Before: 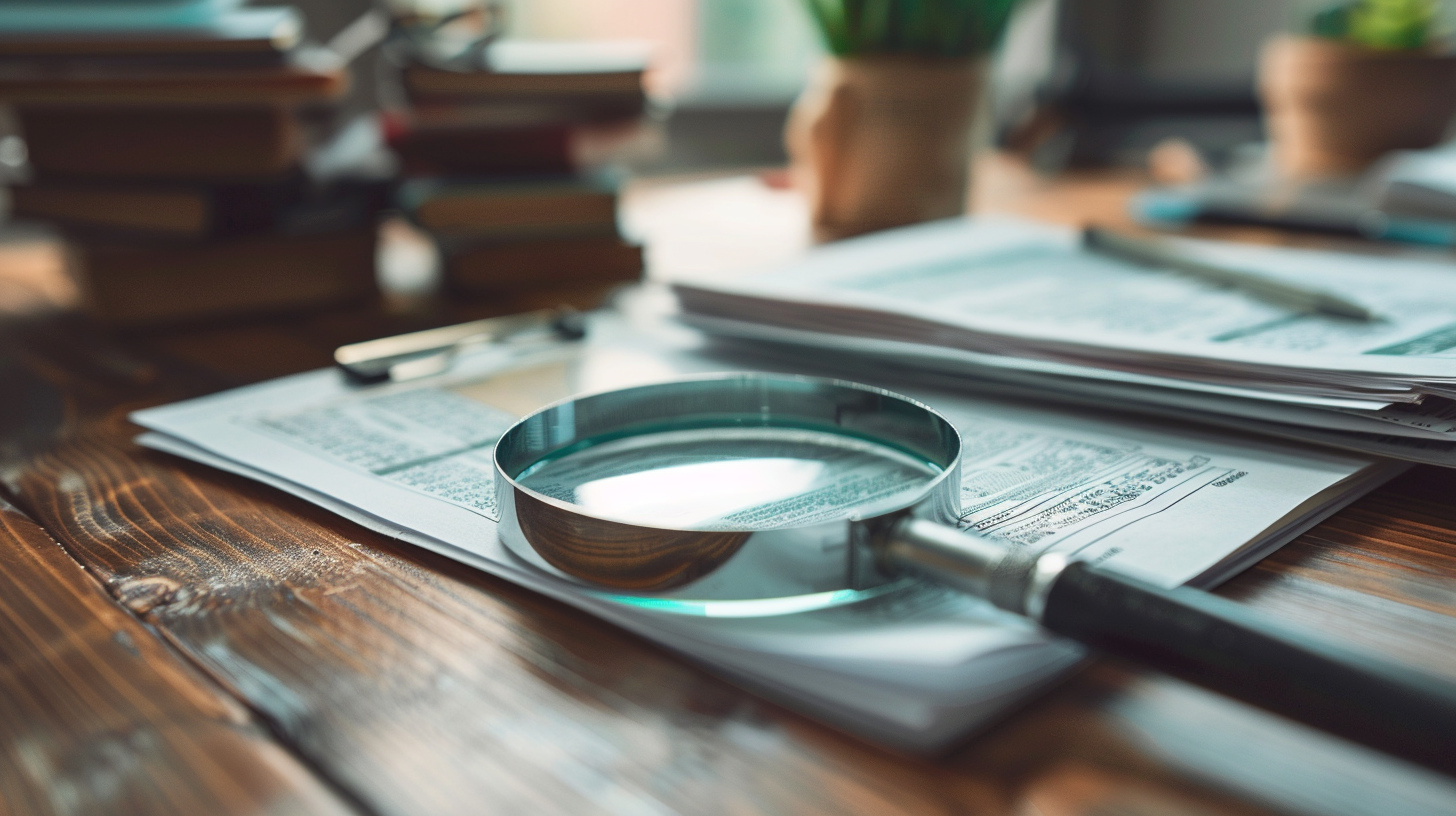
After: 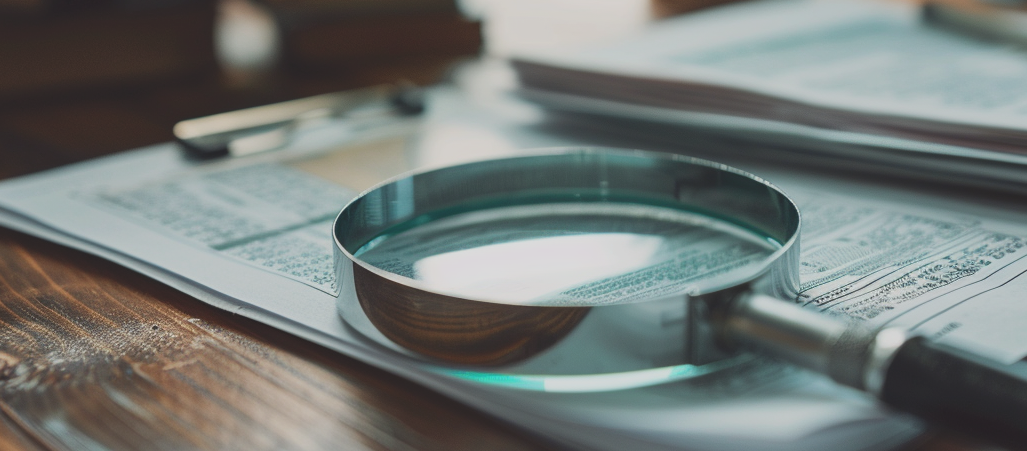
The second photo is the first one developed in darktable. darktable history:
exposure: black level correction -0.015, exposure -0.5 EV, compensate highlight preservation false
crop: left 11.123%, top 27.61%, right 18.3%, bottom 17.034%
